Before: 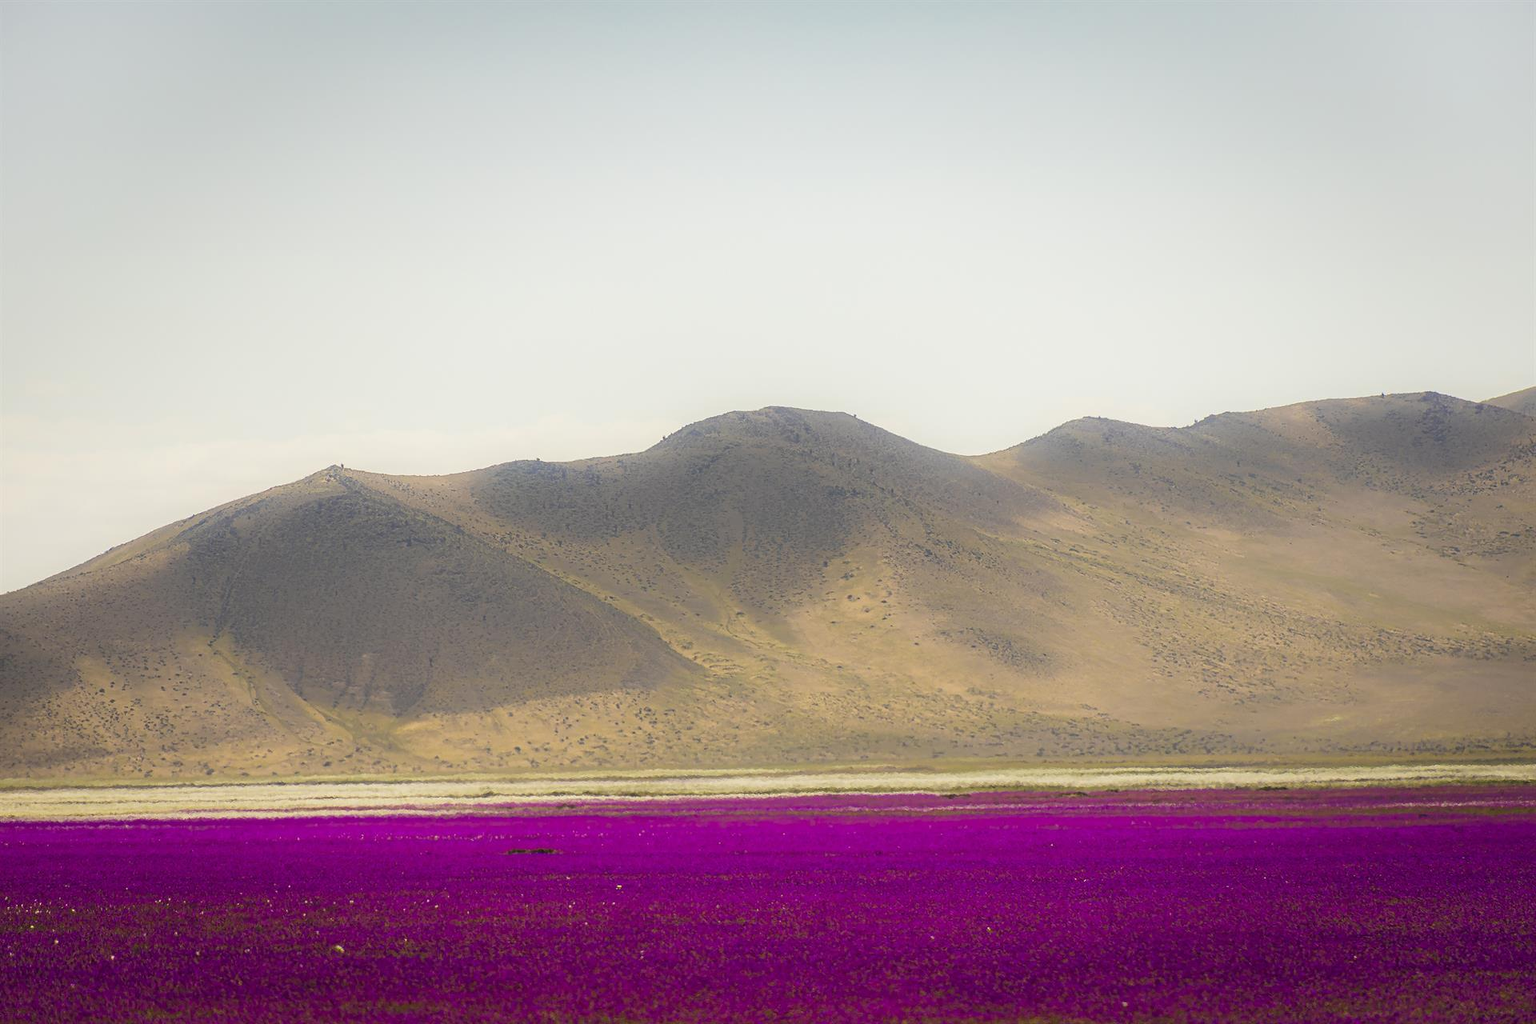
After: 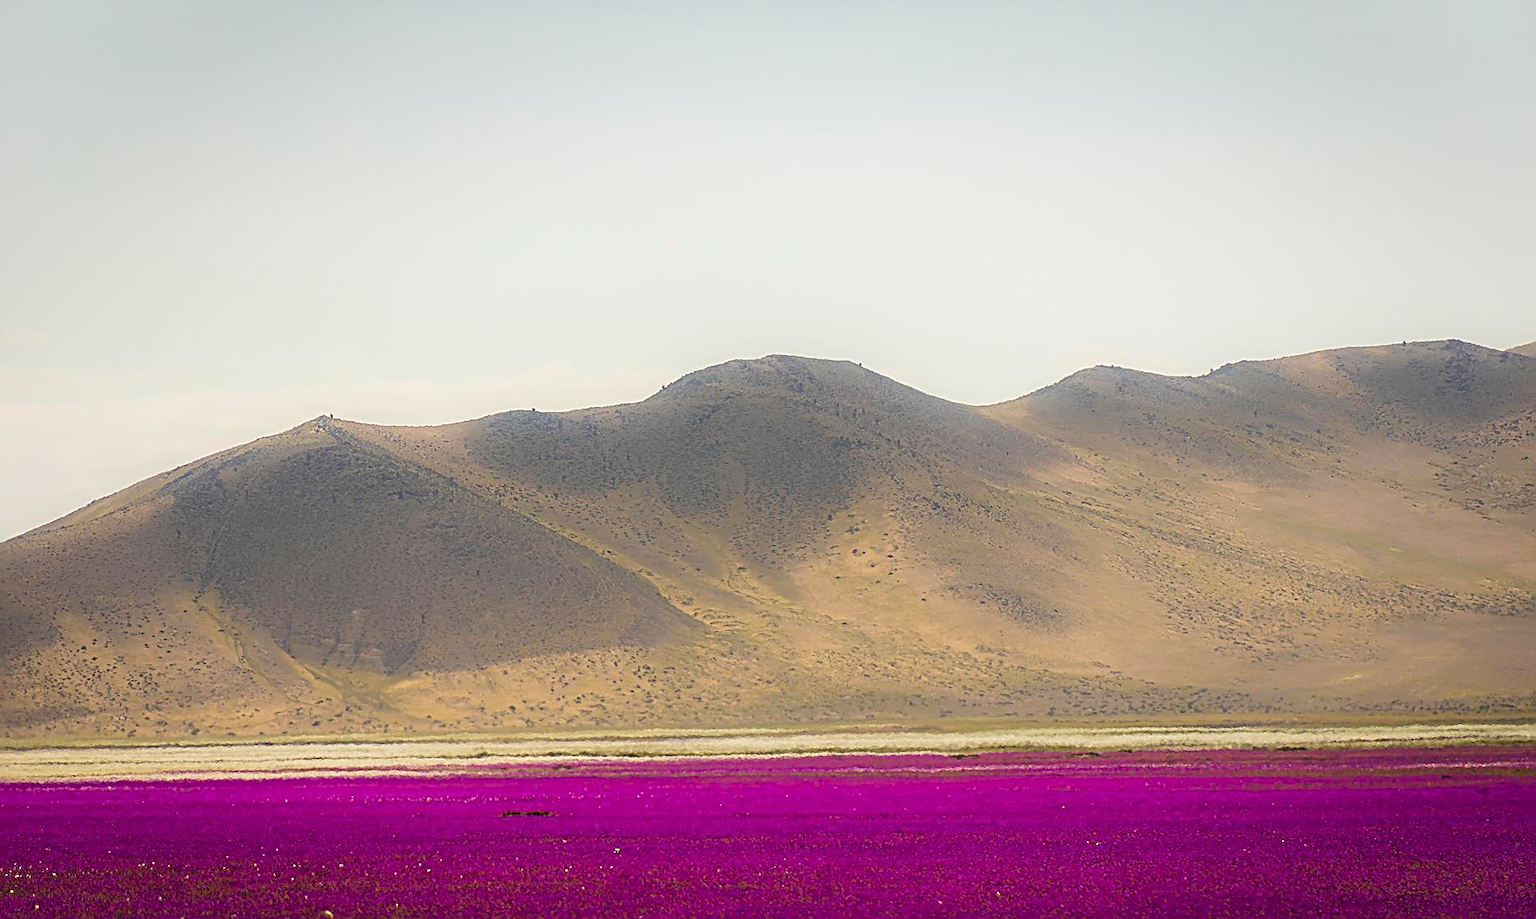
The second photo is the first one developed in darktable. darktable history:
sharpen: radius 2.54, amount 0.637
crop: left 1.388%, top 6.135%, right 1.605%, bottom 6.696%
